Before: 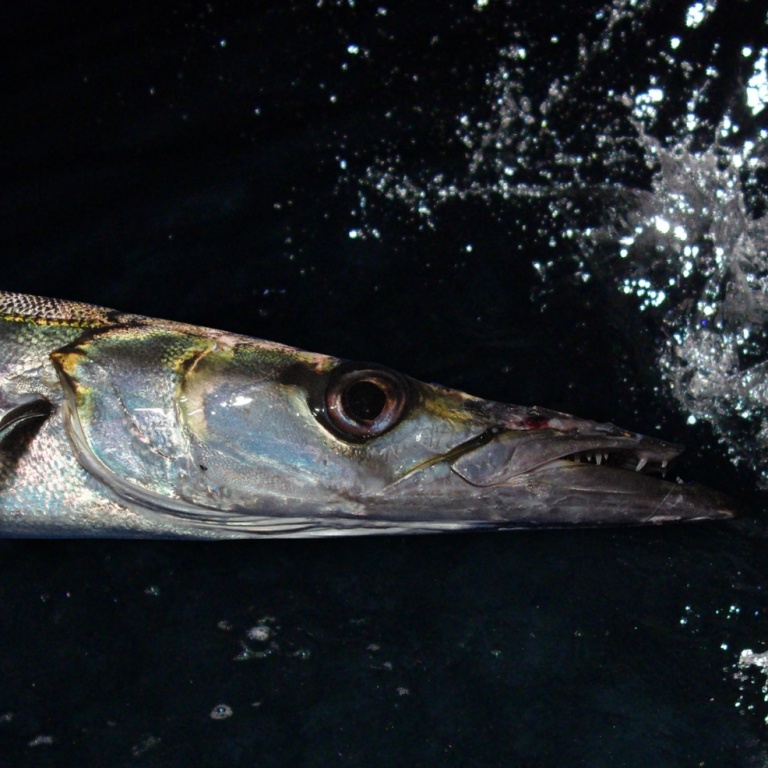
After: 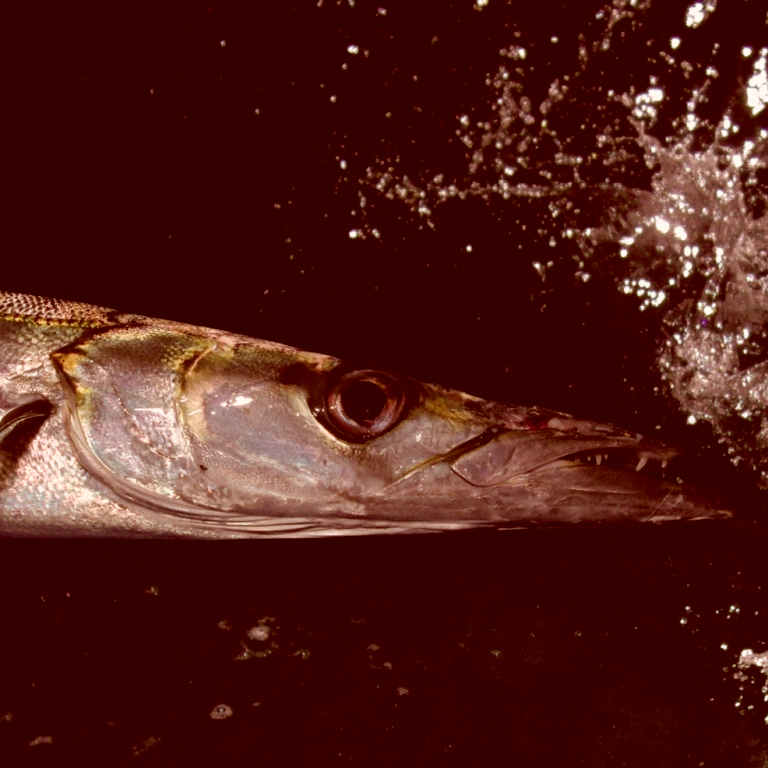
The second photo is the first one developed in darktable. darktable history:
color correction: highlights a* 9.03, highlights b* 8.71, shadows a* 40, shadows b* 40, saturation 0.8
shadows and highlights: shadows 25, highlights -25
